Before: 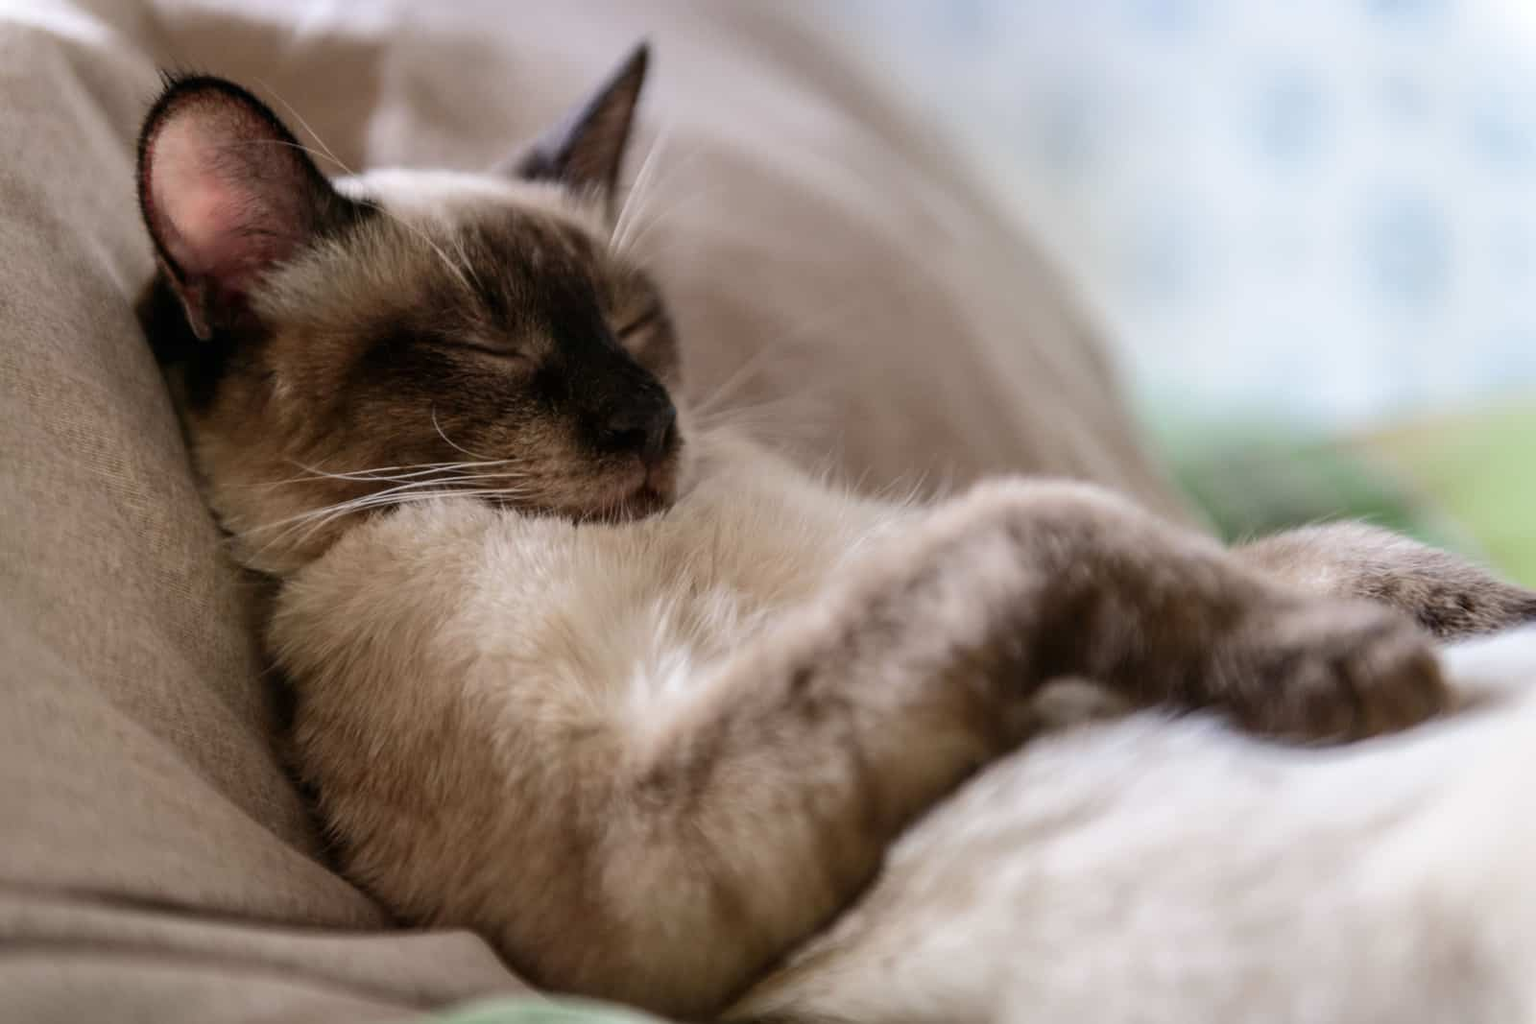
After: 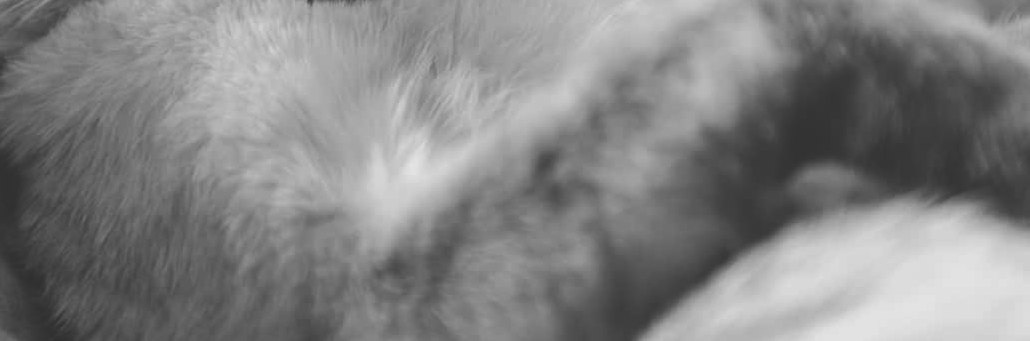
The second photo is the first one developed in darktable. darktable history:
monochrome: a -35.87, b 49.73, size 1.7
crop: left 18.091%, top 51.13%, right 17.525%, bottom 16.85%
exposure: black level correction -0.03, compensate highlight preservation false
